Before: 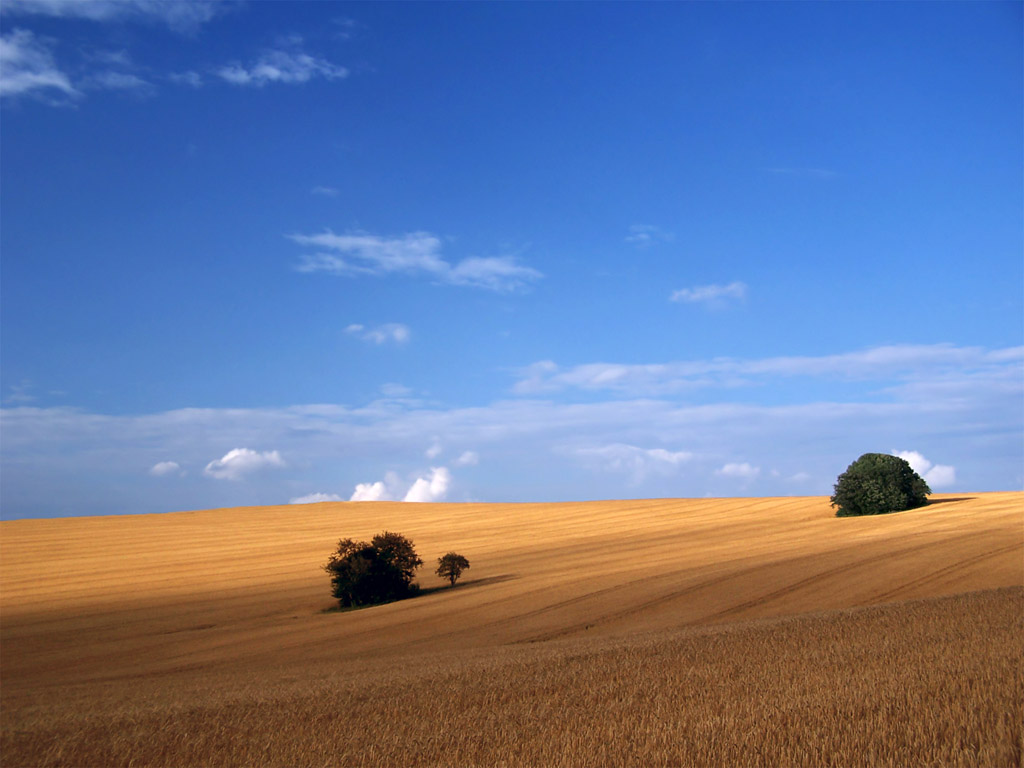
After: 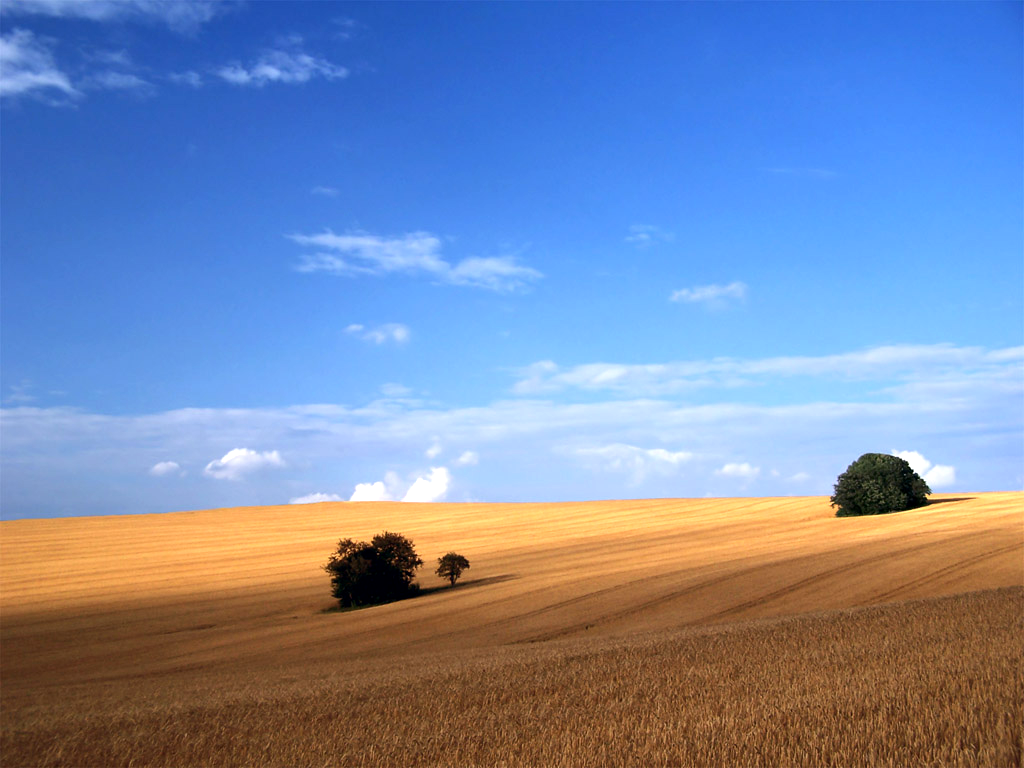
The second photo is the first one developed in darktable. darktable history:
tone equalizer: -8 EV -0.414 EV, -7 EV -0.364 EV, -6 EV -0.298 EV, -5 EV -0.228 EV, -3 EV 0.202 EV, -2 EV 0.344 EV, -1 EV 0.408 EV, +0 EV 0.44 EV, edges refinement/feathering 500, mask exposure compensation -1.57 EV, preserve details no
exposure: black level correction 0.002, exposure 0.15 EV, compensate highlight preservation false
